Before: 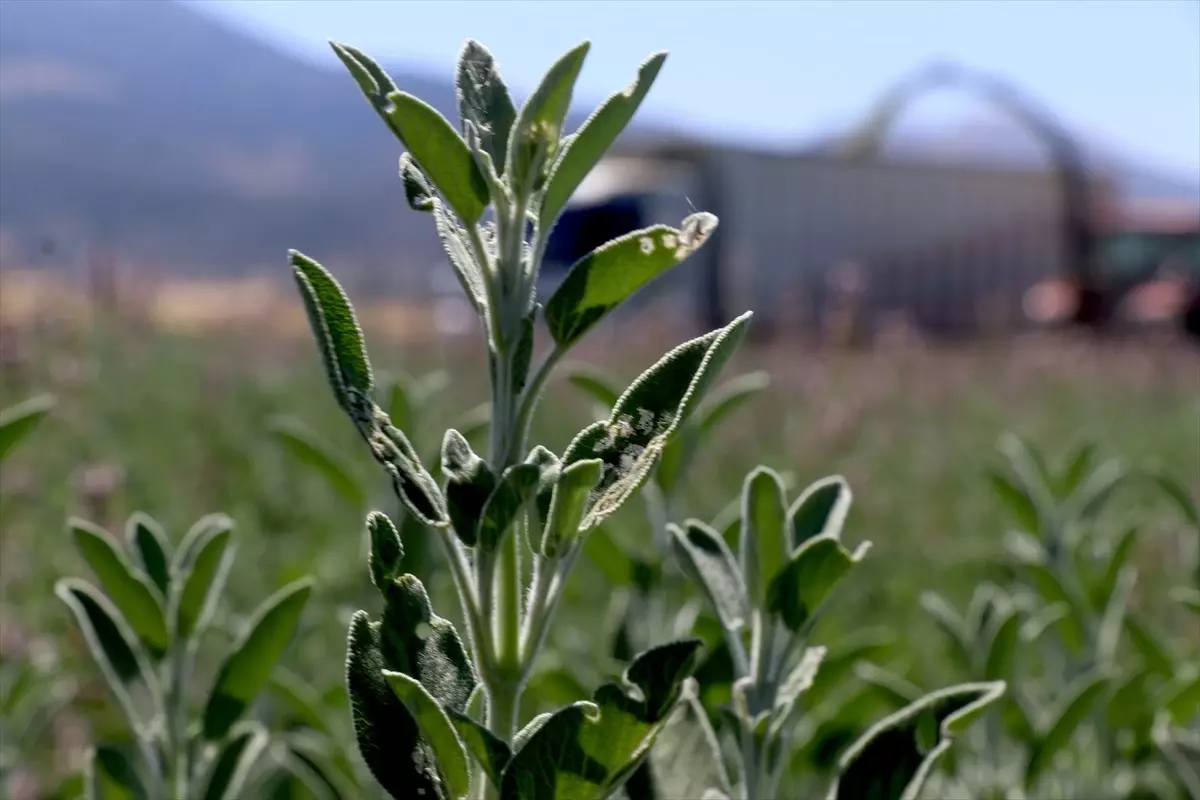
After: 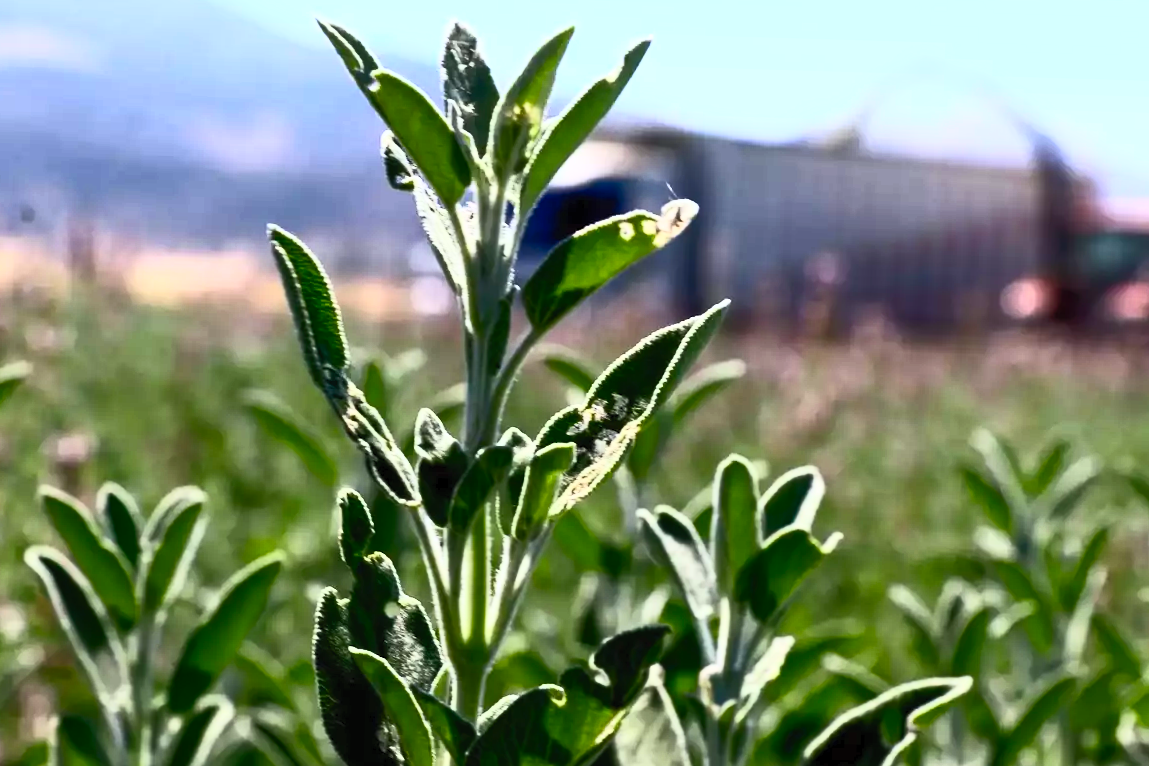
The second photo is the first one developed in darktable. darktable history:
contrast brightness saturation: contrast 0.83, brightness 0.59, saturation 0.59
crop and rotate: angle -1.69°
